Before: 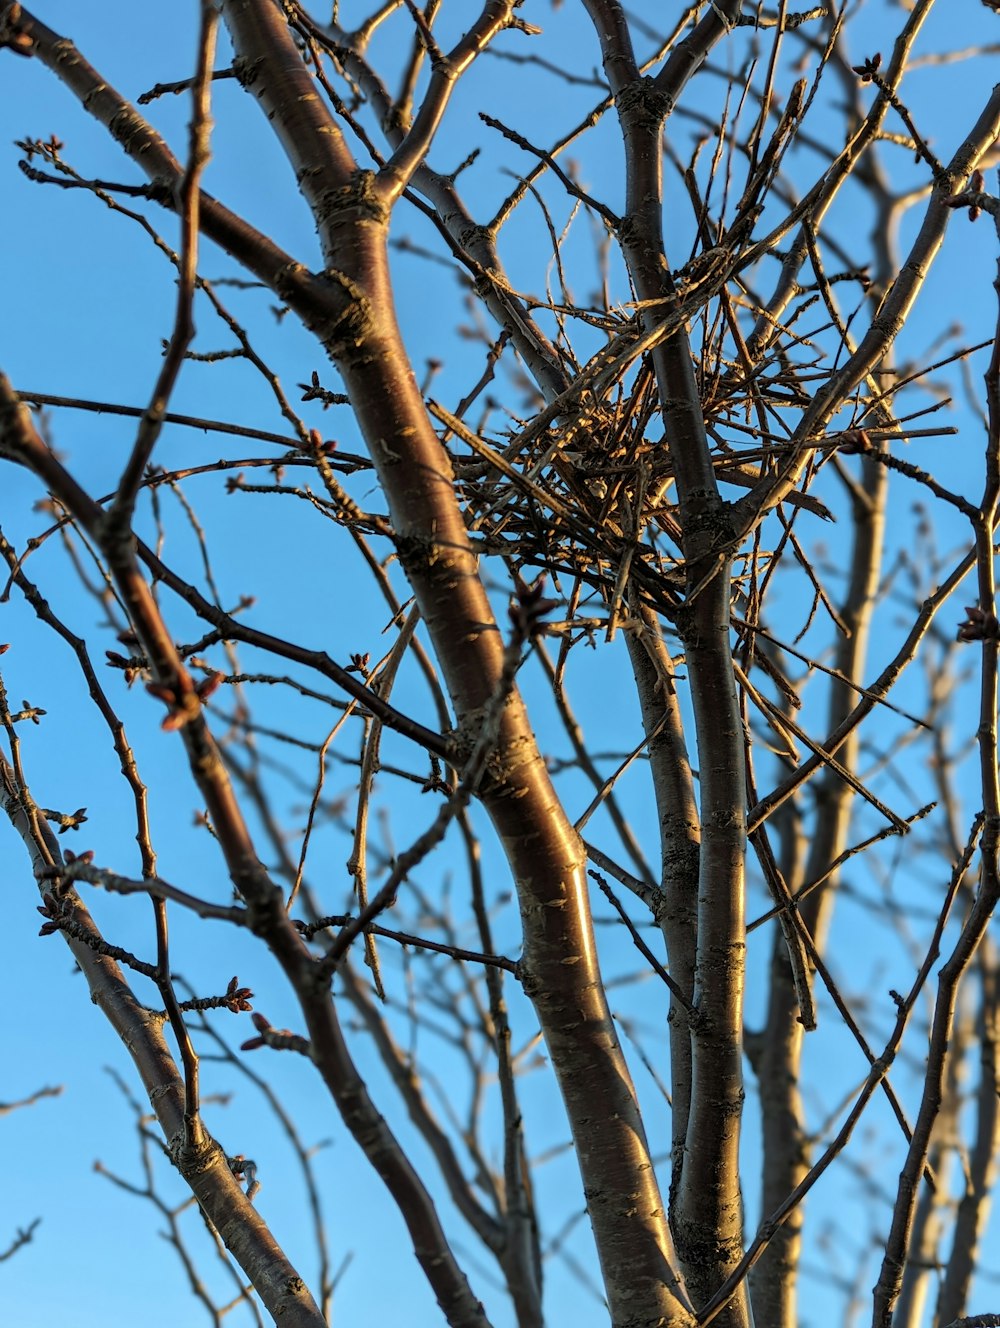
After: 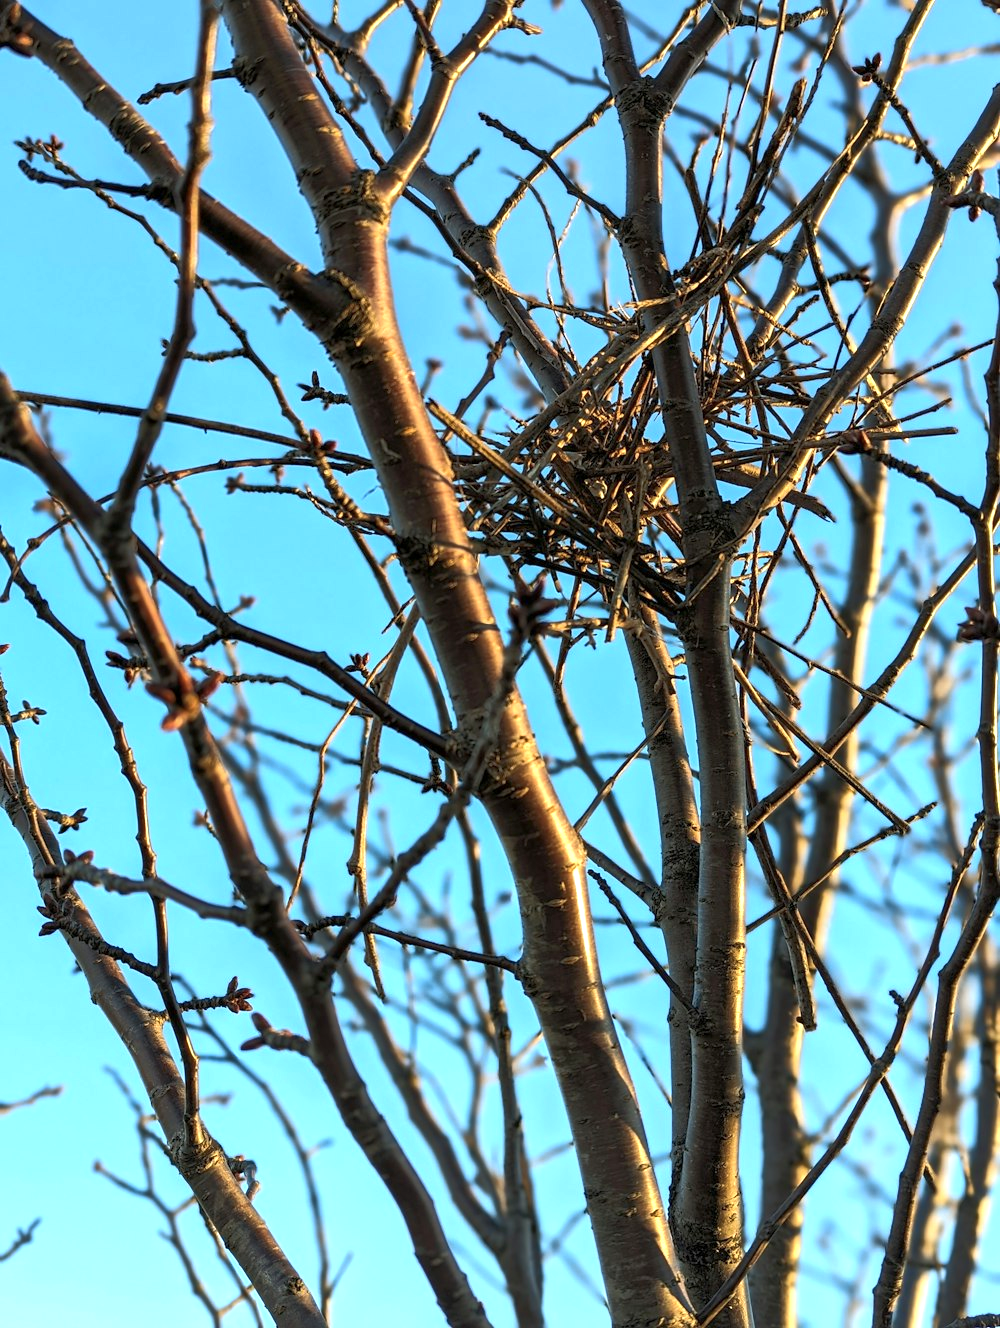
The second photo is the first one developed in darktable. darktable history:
rgb curve: curves: ch0 [(0, 0) (0.072, 0.166) (0.217, 0.293) (0.414, 0.42) (1, 1)], compensate middle gray true, preserve colors basic power
tone equalizer: -8 EV -0.75 EV, -7 EV -0.7 EV, -6 EV -0.6 EV, -5 EV -0.4 EV, -3 EV 0.4 EV, -2 EV 0.6 EV, -1 EV 0.7 EV, +0 EV 0.75 EV, edges refinement/feathering 500, mask exposure compensation -1.57 EV, preserve details no
color zones: curves: ch0 [(0.068, 0.464) (0.25, 0.5) (0.48, 0.508) (0.75, 0.536) (0.886, 0.476) (0.967, 0.456)]; ch1 [(0.066, 0.456) (0.25, 0.5) (0.616, 0.508) (0.746, 0.56) (0.934, 0.444)]
